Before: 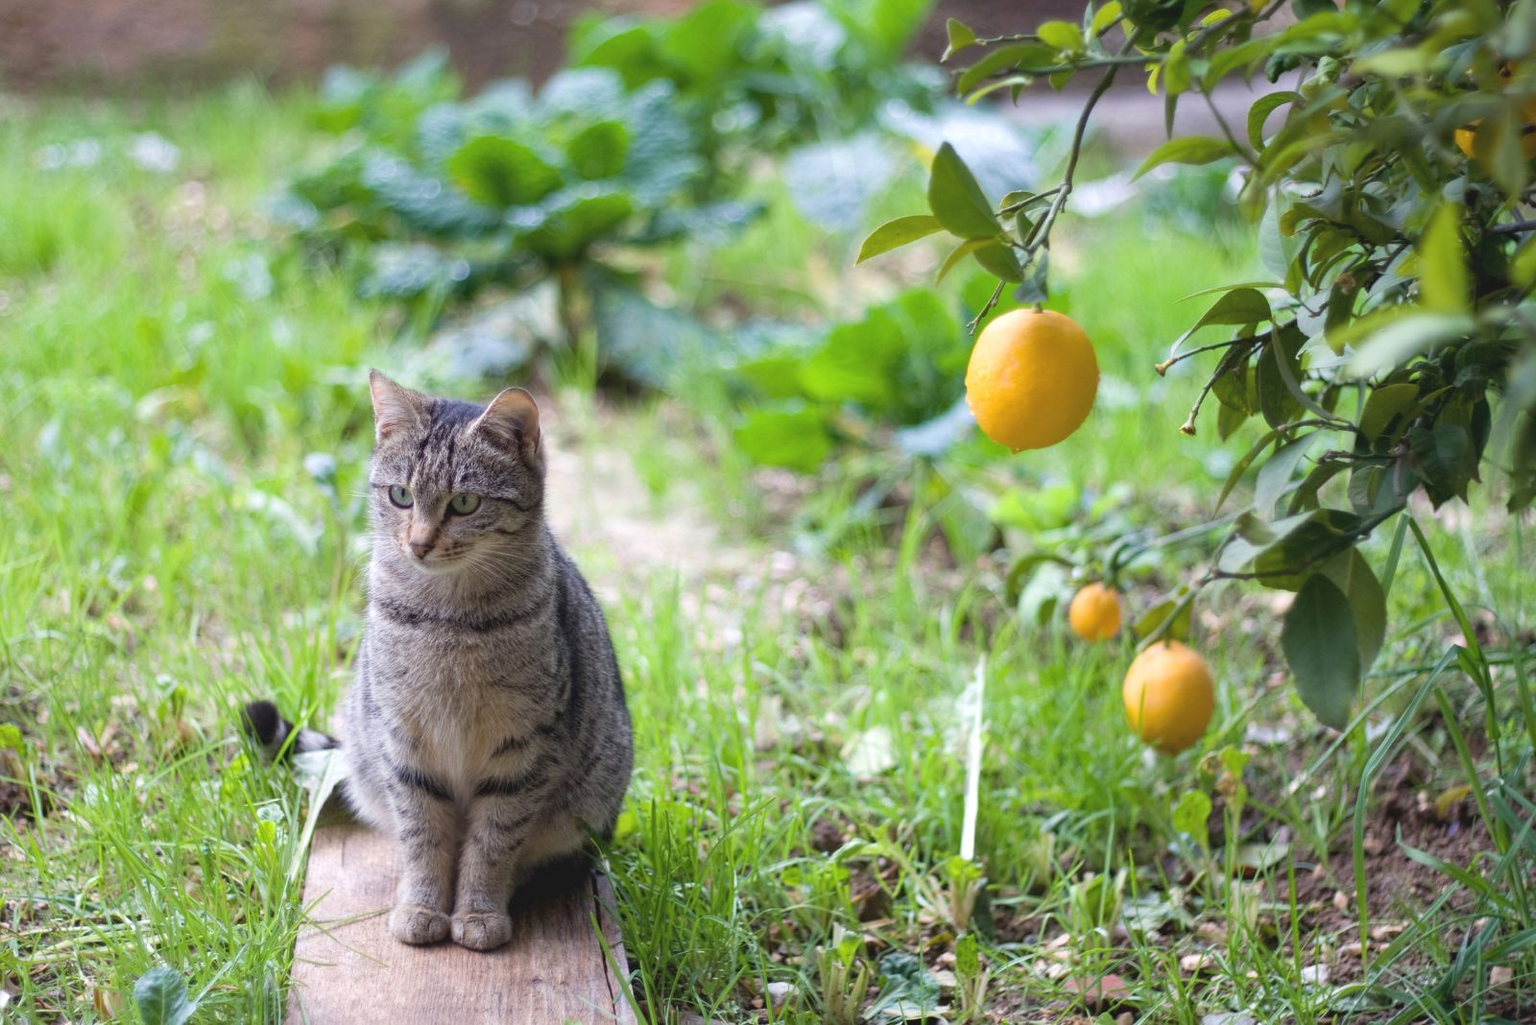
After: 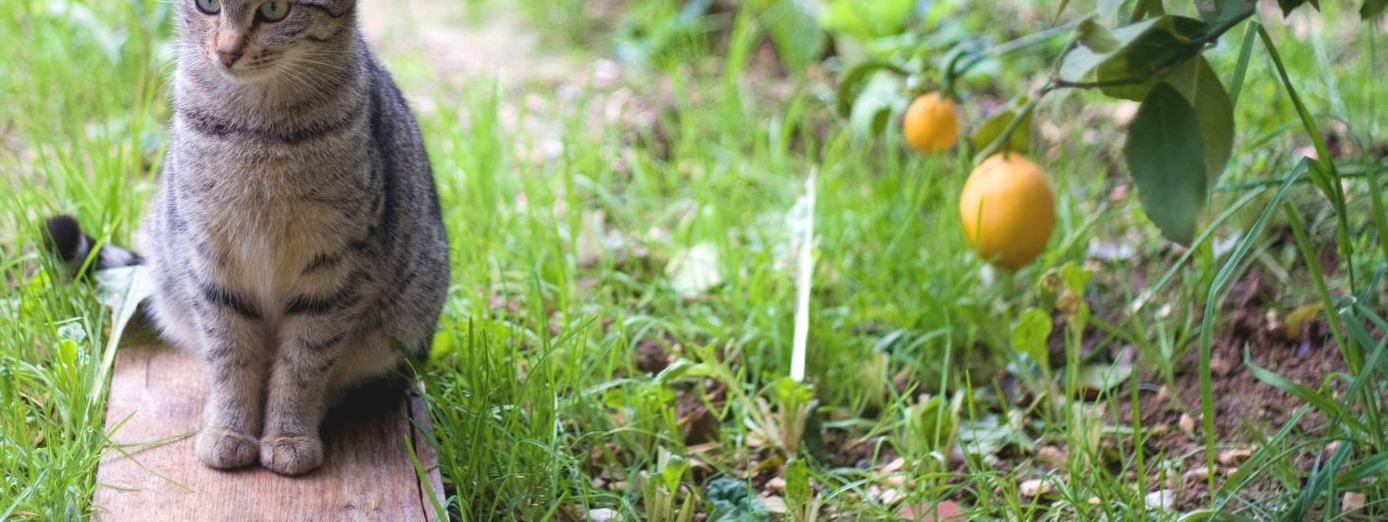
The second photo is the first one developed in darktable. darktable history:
crop and rotate: left 13.247%, top 48.242%, bottom 2.851%
velvia: on, module defaults
